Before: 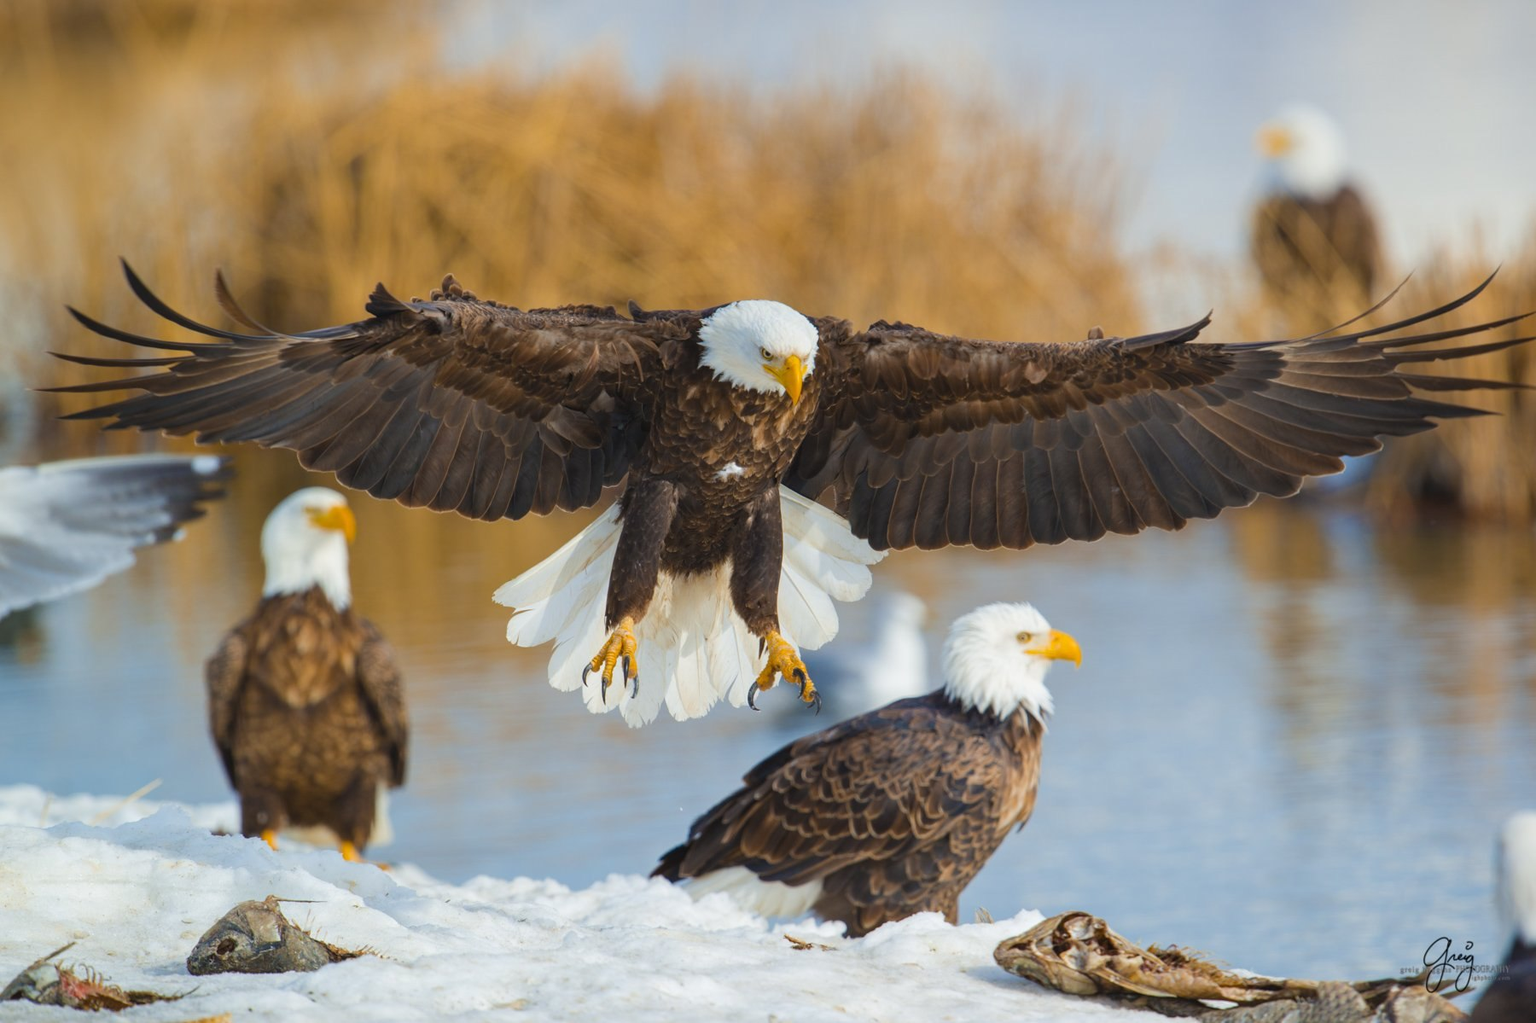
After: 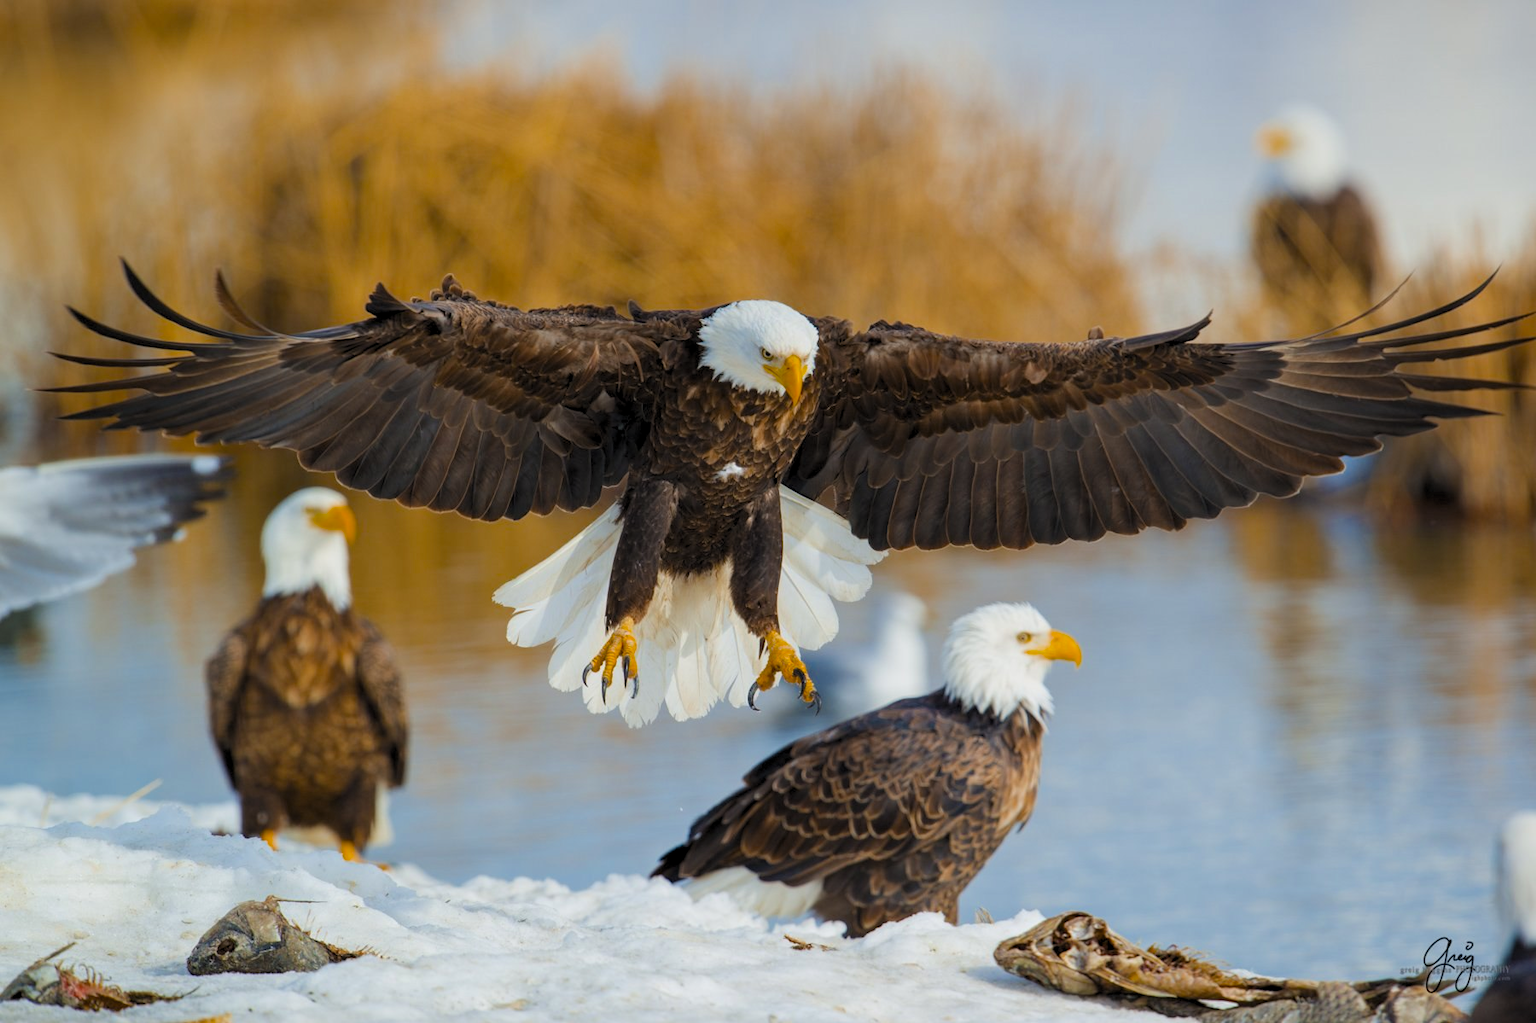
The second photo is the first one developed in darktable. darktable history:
color balance rgb: perceptual saturation grading › global saturation 10.296%, saturation formula JzAzBz (2021)
levels: white 99.99%, levels [0.073, 0.497, 0.972]
exposure: exposure -0.262 EV, compensate highlight preservation false
